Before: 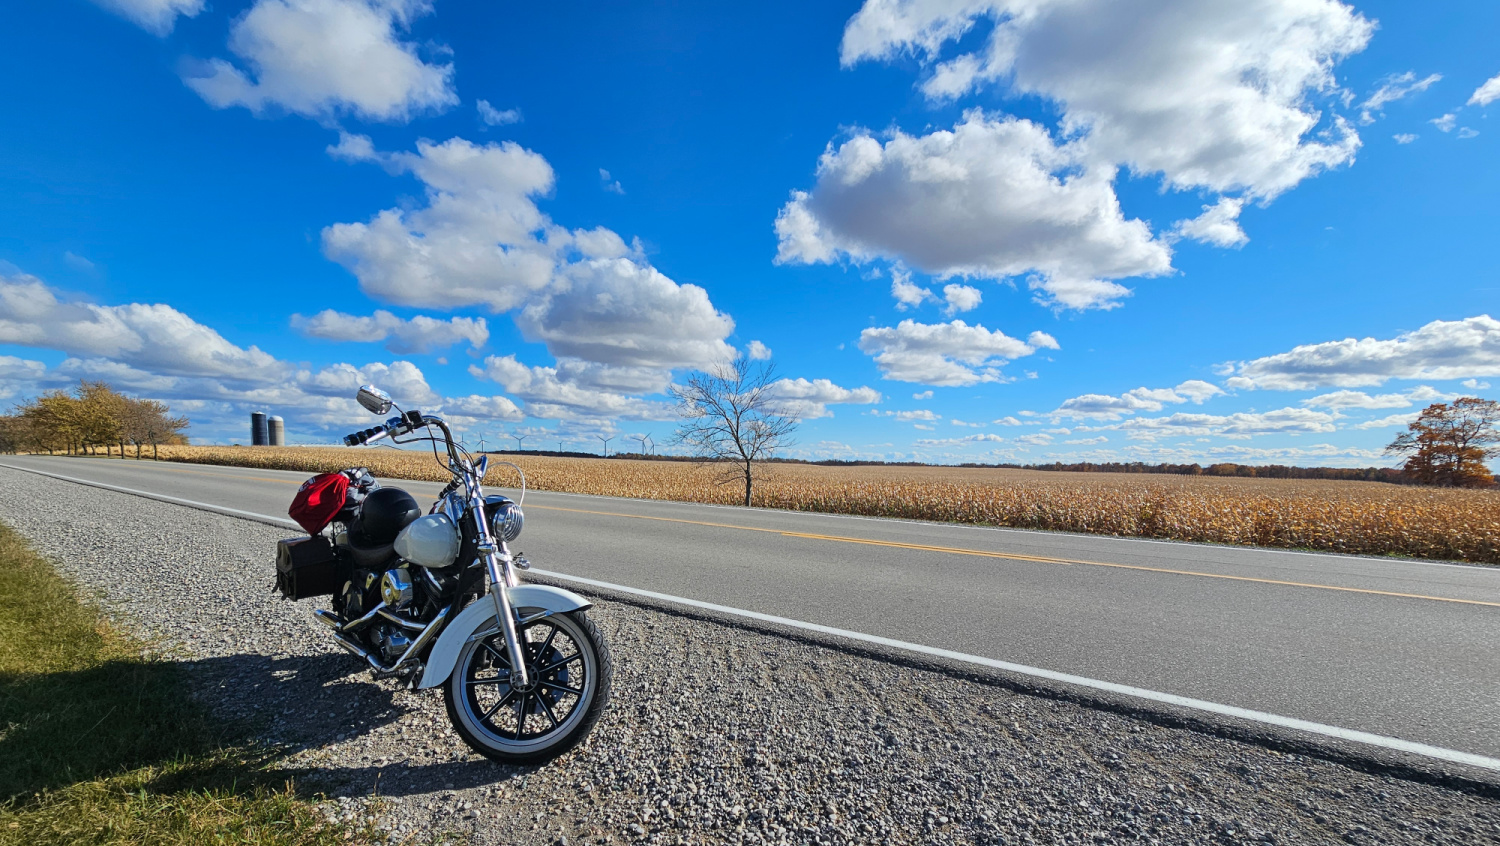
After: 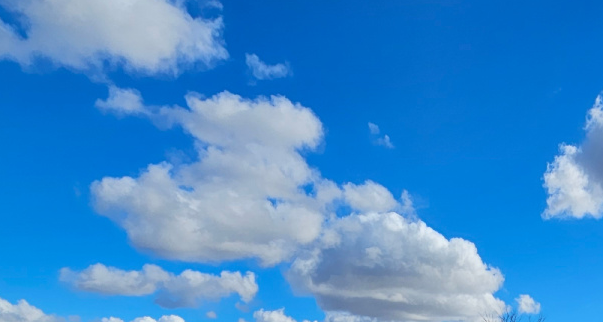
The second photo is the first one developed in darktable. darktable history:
crop: left 15.446%, top 5.458%, right 44.351%, bottom 56.468%
